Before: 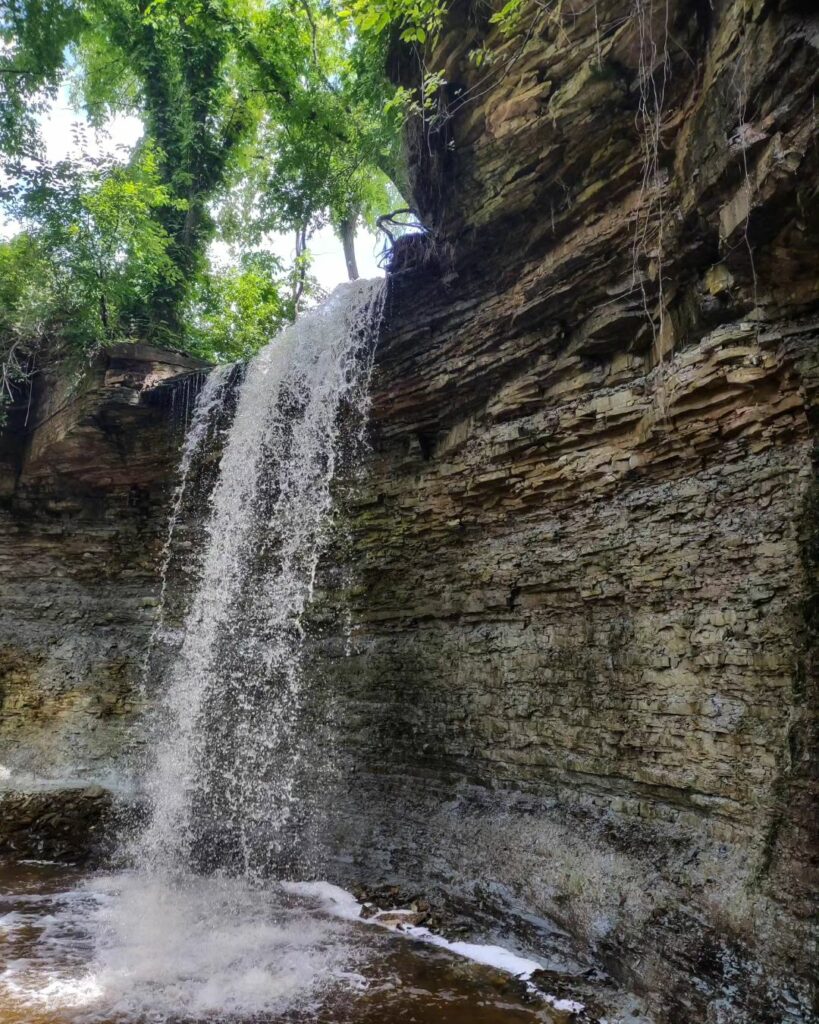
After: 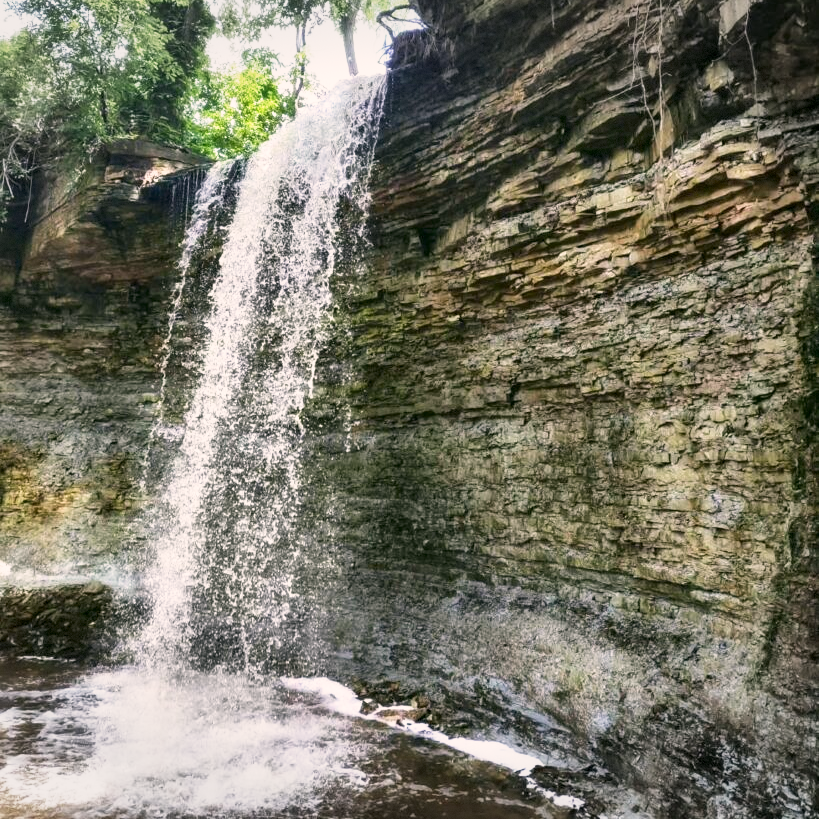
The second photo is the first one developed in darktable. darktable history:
color correction: highlights a* 4.4, highlights b* 4.94, shadows a* -7.22, shadows b* 4.57
base curve: curves: ch0 [(0, 0) (0.495, 0.917) (1, 1)], preserve colors none
crop and rotate: top 19.952%
vignetting: fall-off start 99.83%, brightness -0.153, width/height ratio 1.311, dithering 8-bit output
shadows and highlights: low approximation 0.01, soften with gaussian
